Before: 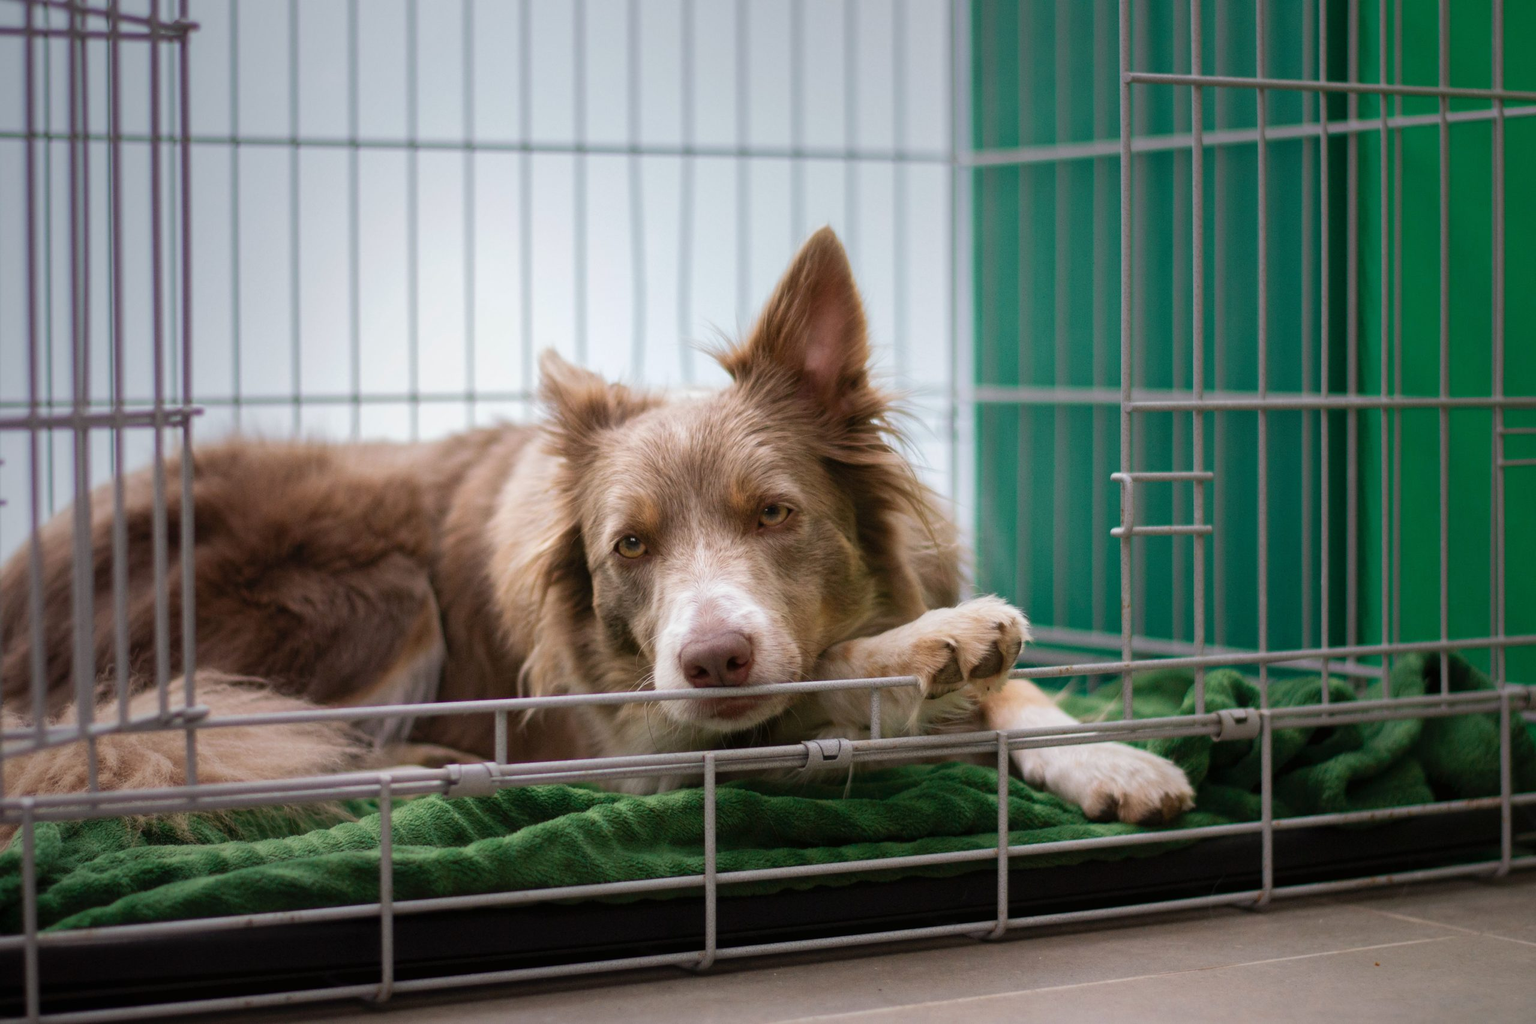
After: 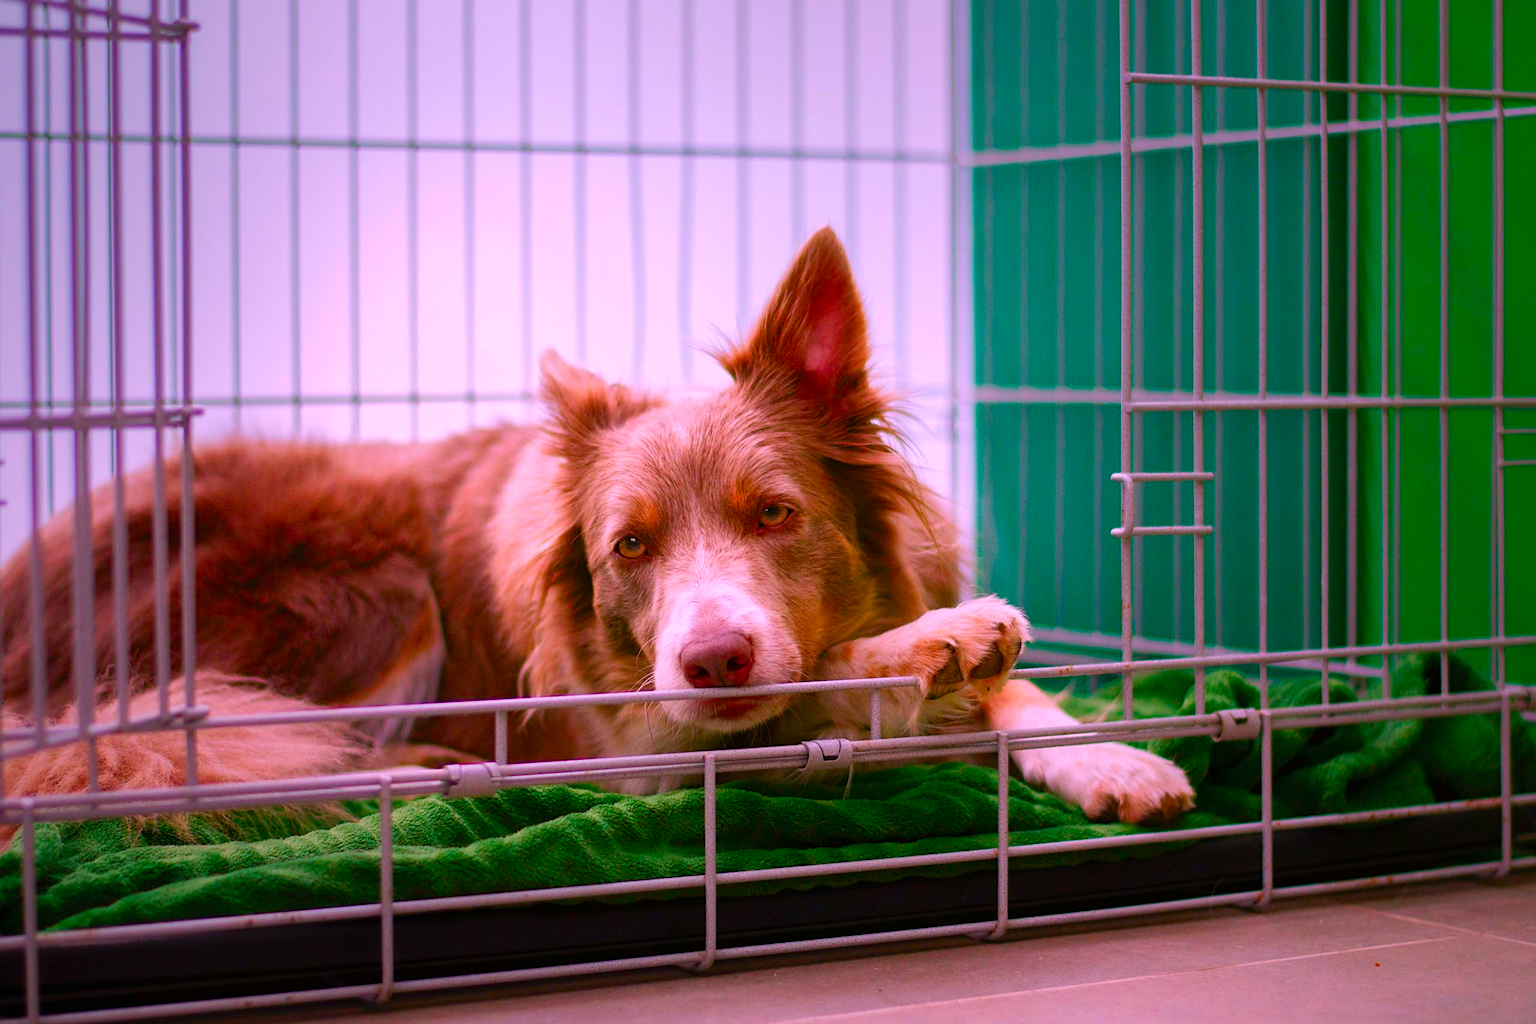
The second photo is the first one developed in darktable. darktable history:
color correction: highlights a* 19.44, highlights b* -11.83, saturation 1.68
sharpen: on, module defaults
color balance rgb: linear chroma grading › global chroma 15.028%, perceptual saturation grading › global saturation 20%, perceptual saturation grading › highlights -25.186%, perceptual saturation grading › shadows 24.094%
